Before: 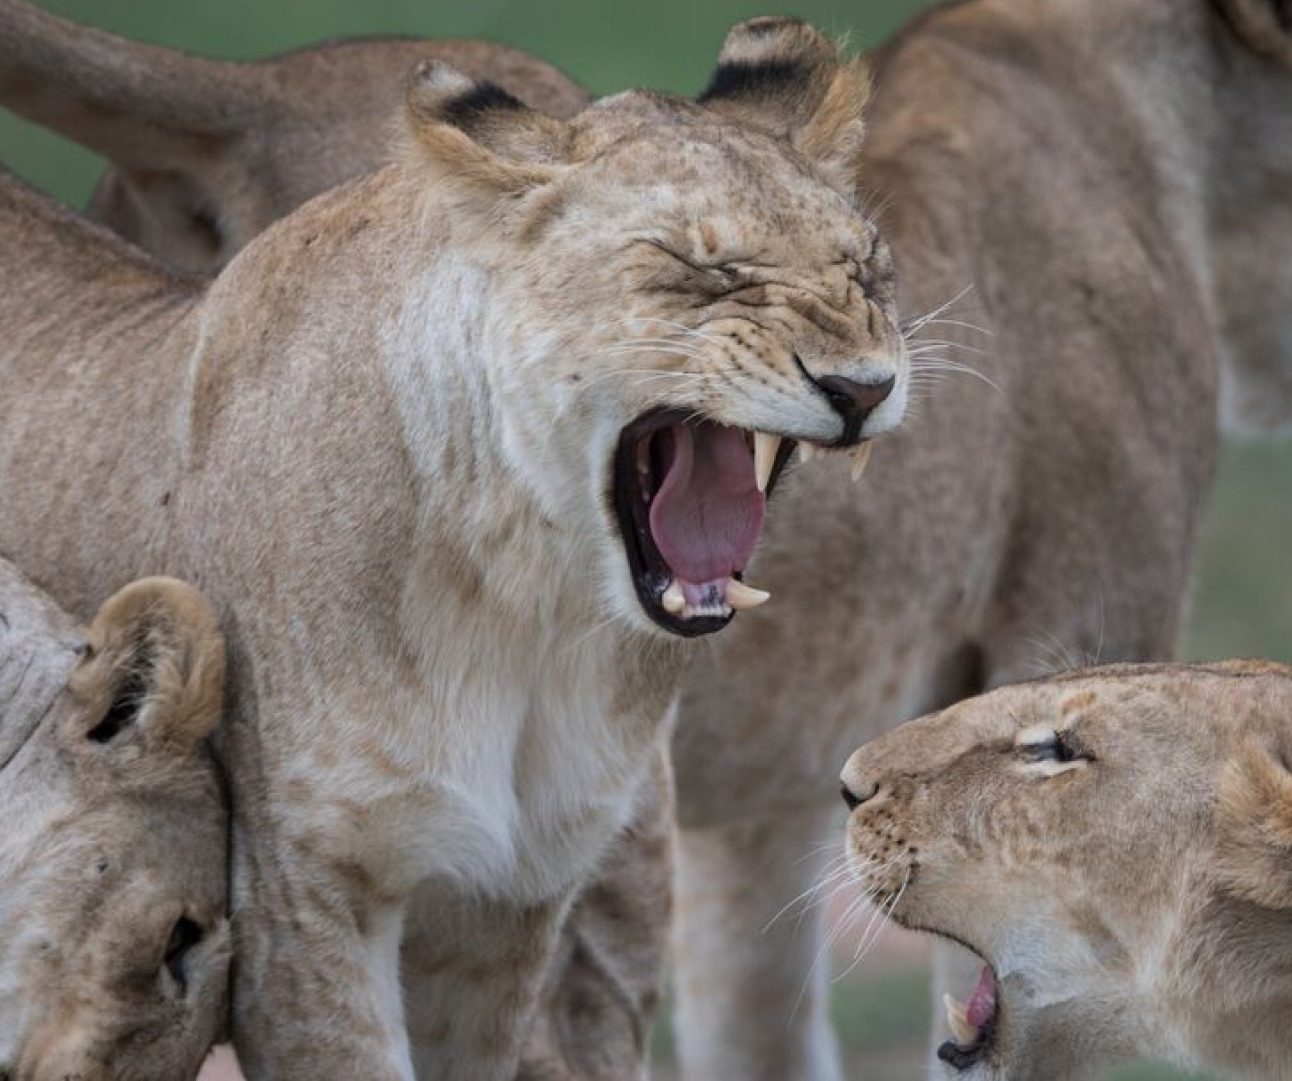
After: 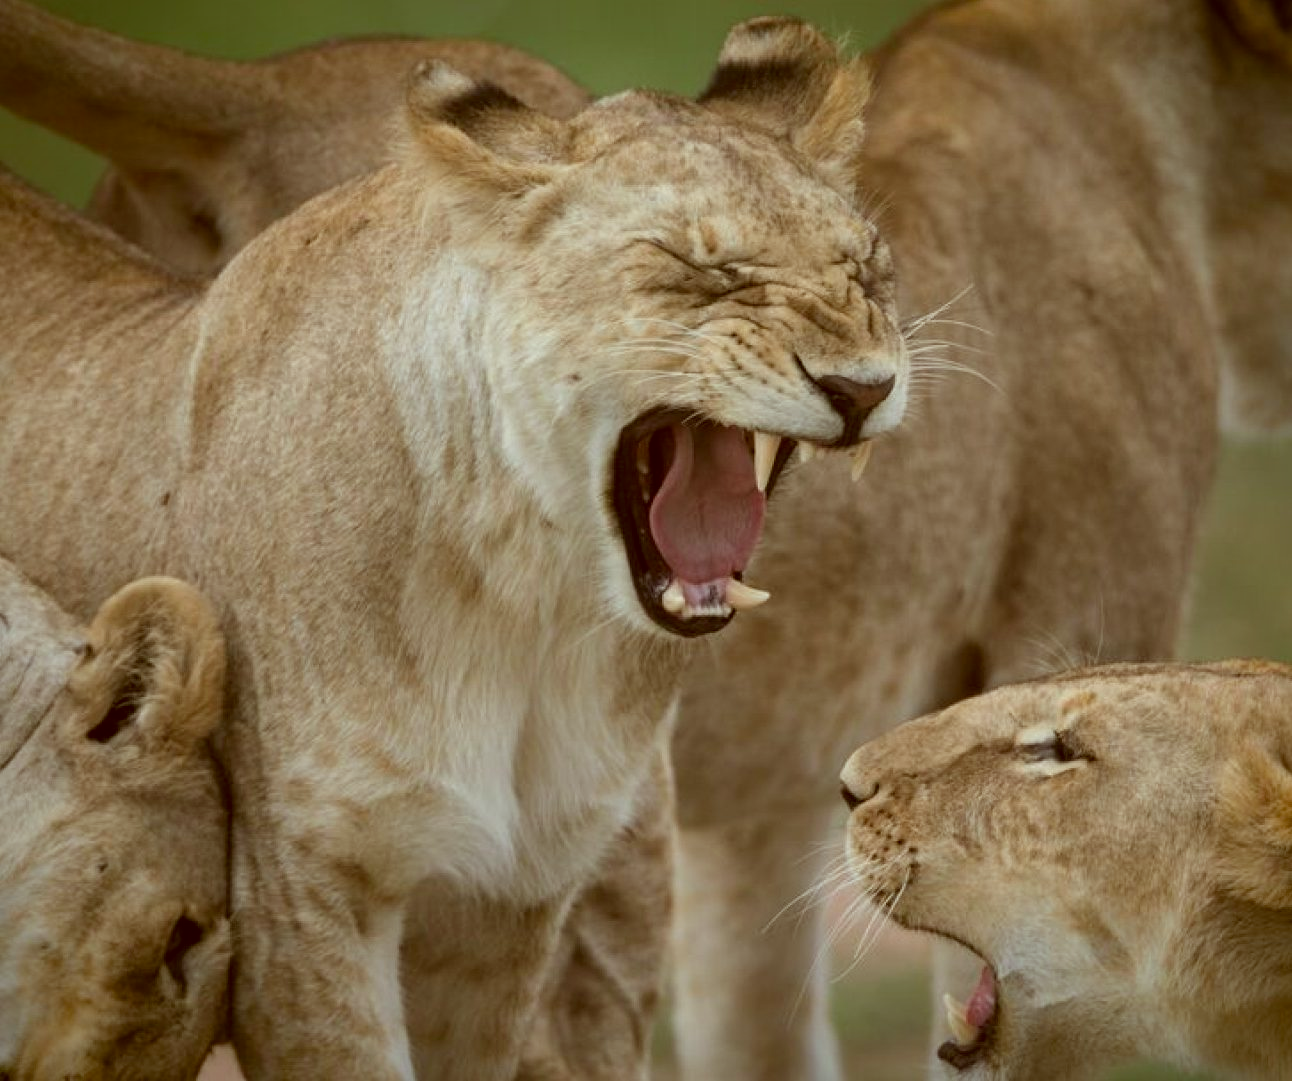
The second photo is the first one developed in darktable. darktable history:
vignetting: fall-off start 88.53%, fall-off radius 44.2%, saturation 0.376, width/height ratio 1.161
color correction: highlights a* -5.94, highlights b* 9.48, shadows a* 10.12, shadows b* 23.94
